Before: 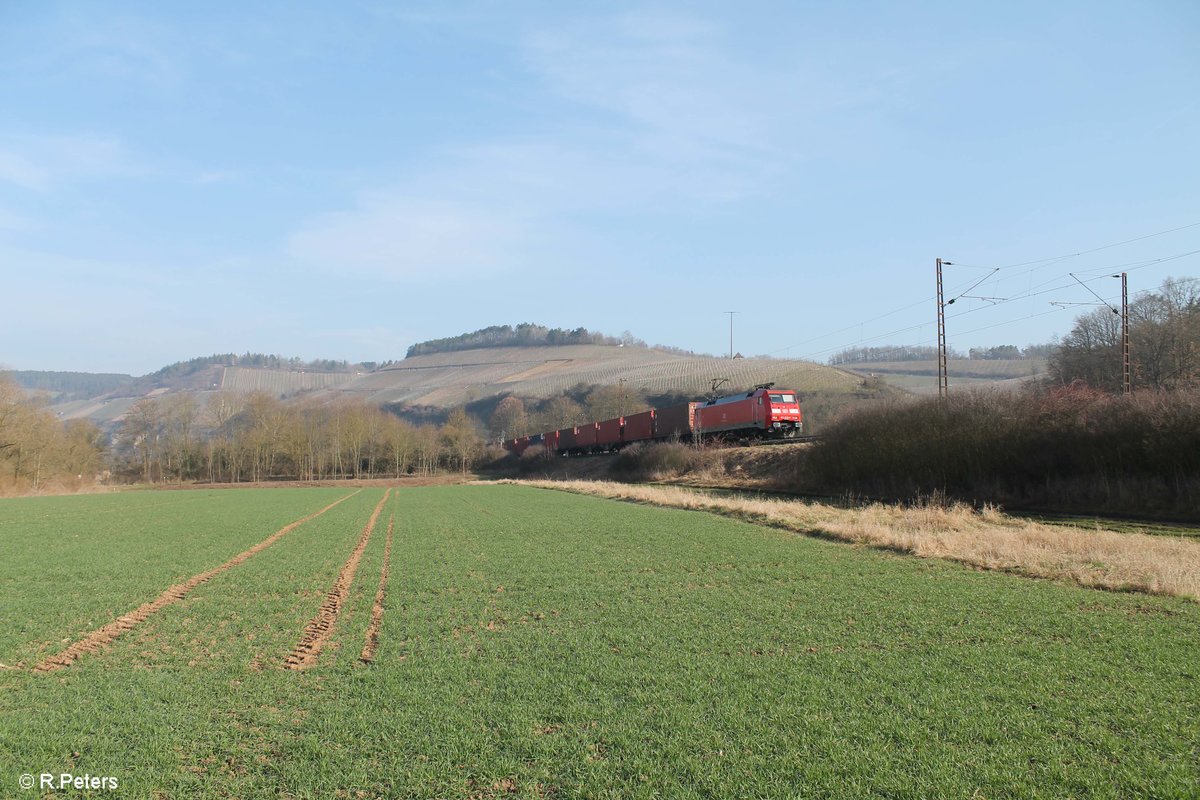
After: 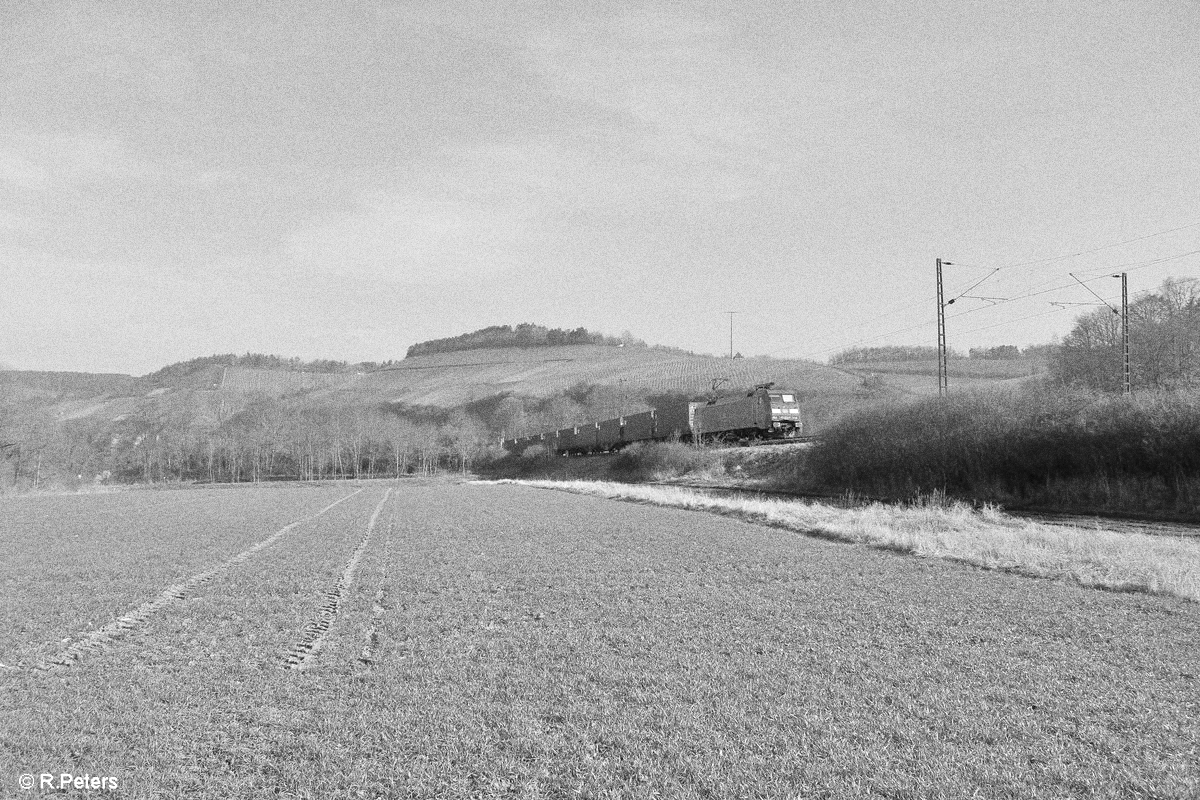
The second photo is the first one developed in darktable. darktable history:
tone equalizer: -7 EV 0.15 EV, -6 EV 0.6 EV, -5 EV 1.15 EV, -4 EV 1.33 EV, -3 EV 1.15 EV, -2 EV 0.6 EV, -1 EV 0.15 EV, mask exposure compensation -0.5 EV
local contrast: mode bilateral grid, contrast 20, coarseness 50, detail 120%, midtone range 0.2
grain: strength 49.07%
color contrast: green-magenta contrast 0, blue-yellow contrast 0
white balance: red 1.004, blue 1.024
